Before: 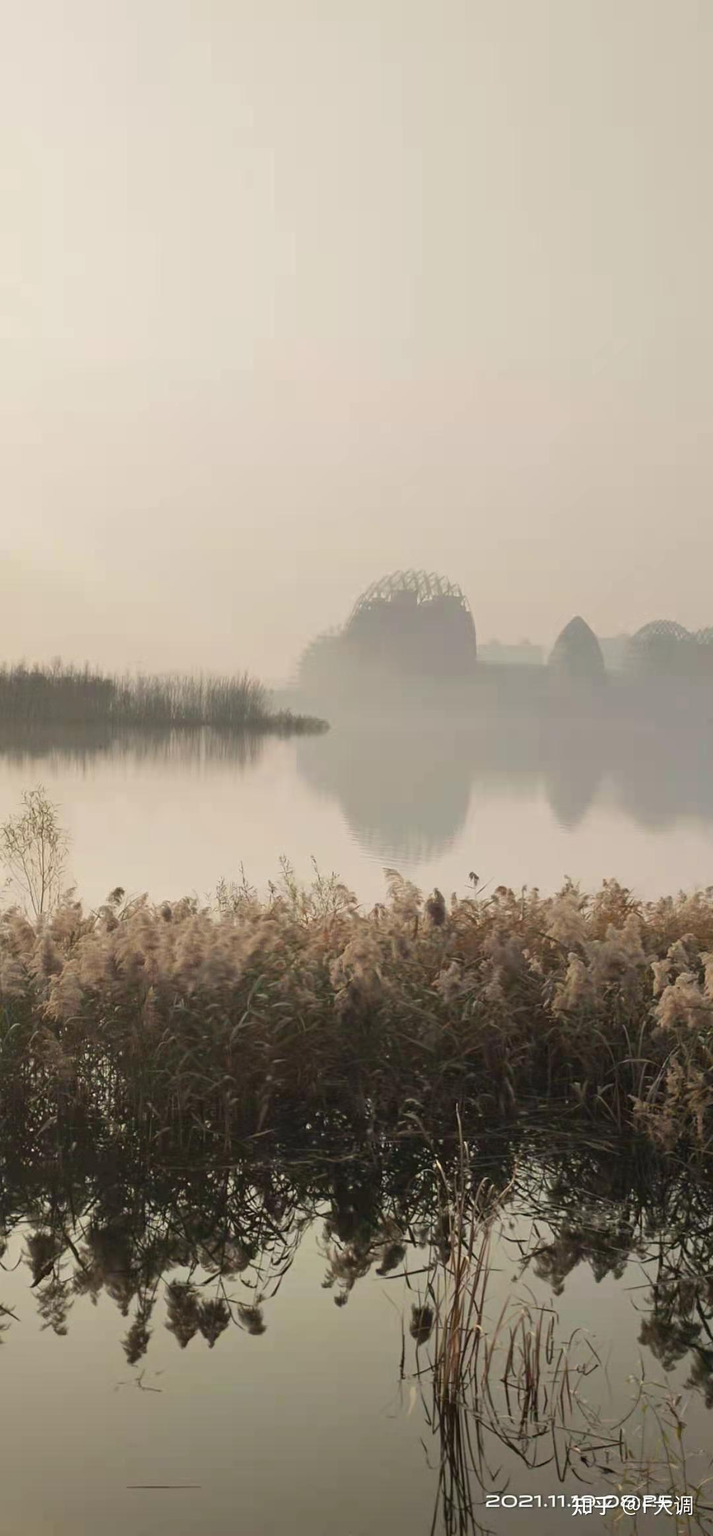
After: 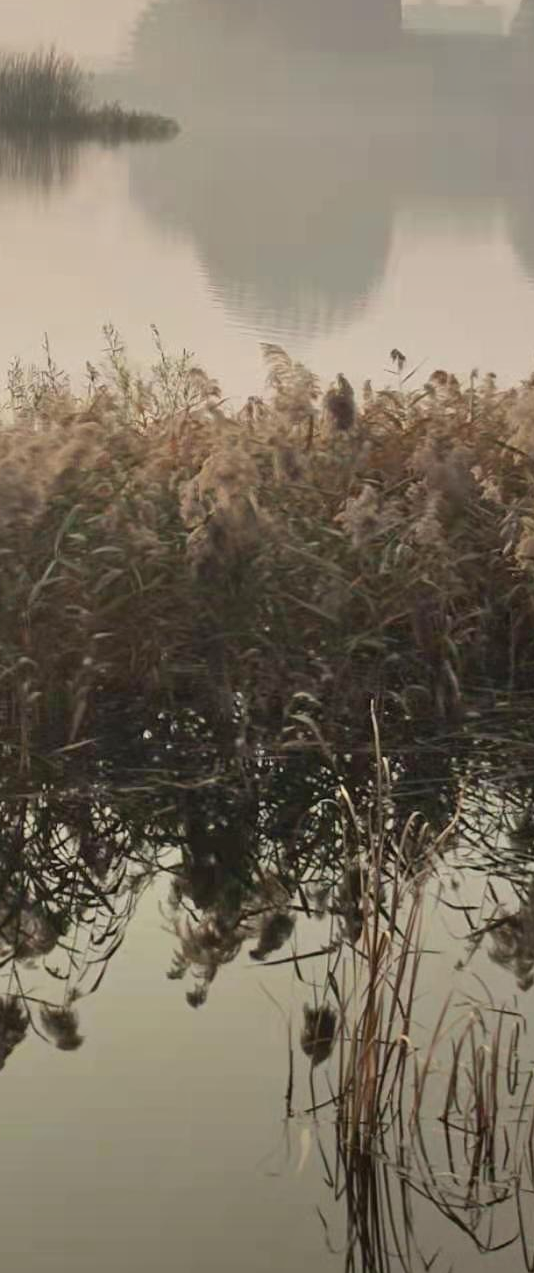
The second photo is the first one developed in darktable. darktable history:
crop: left 29.672%, top 41.786%, right 20.851%, bottom 3.487%
shadows and highlights: soften with gaussian
